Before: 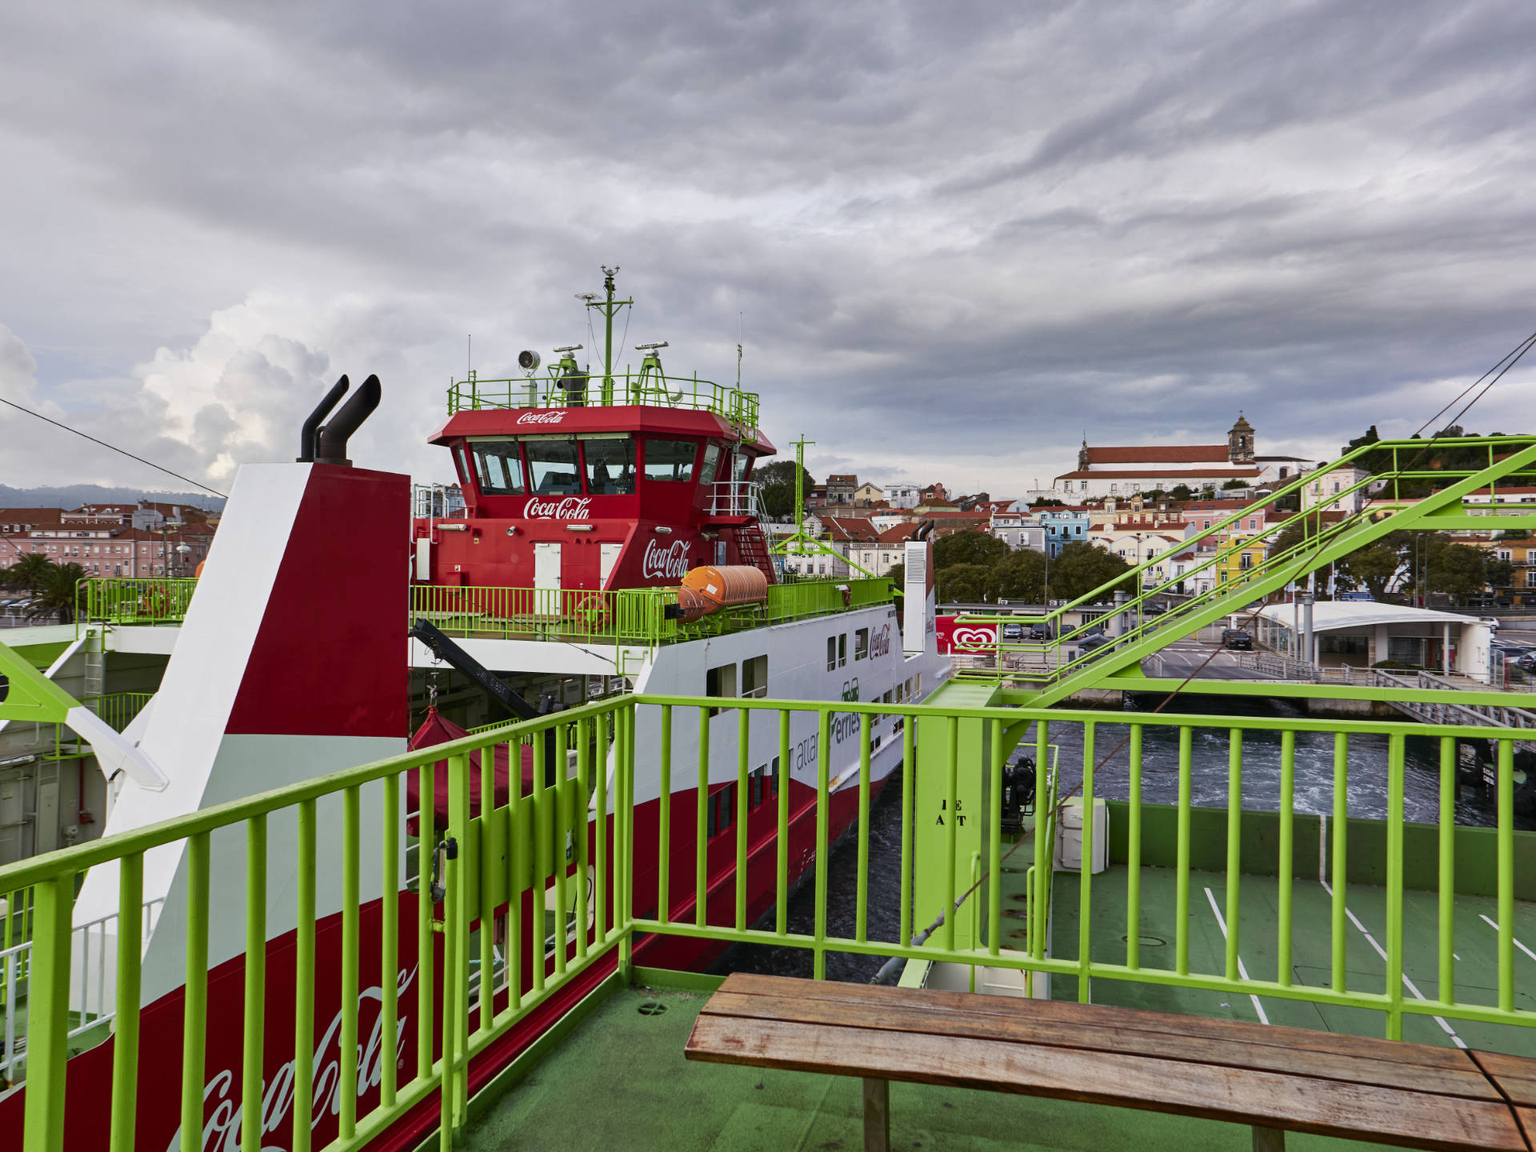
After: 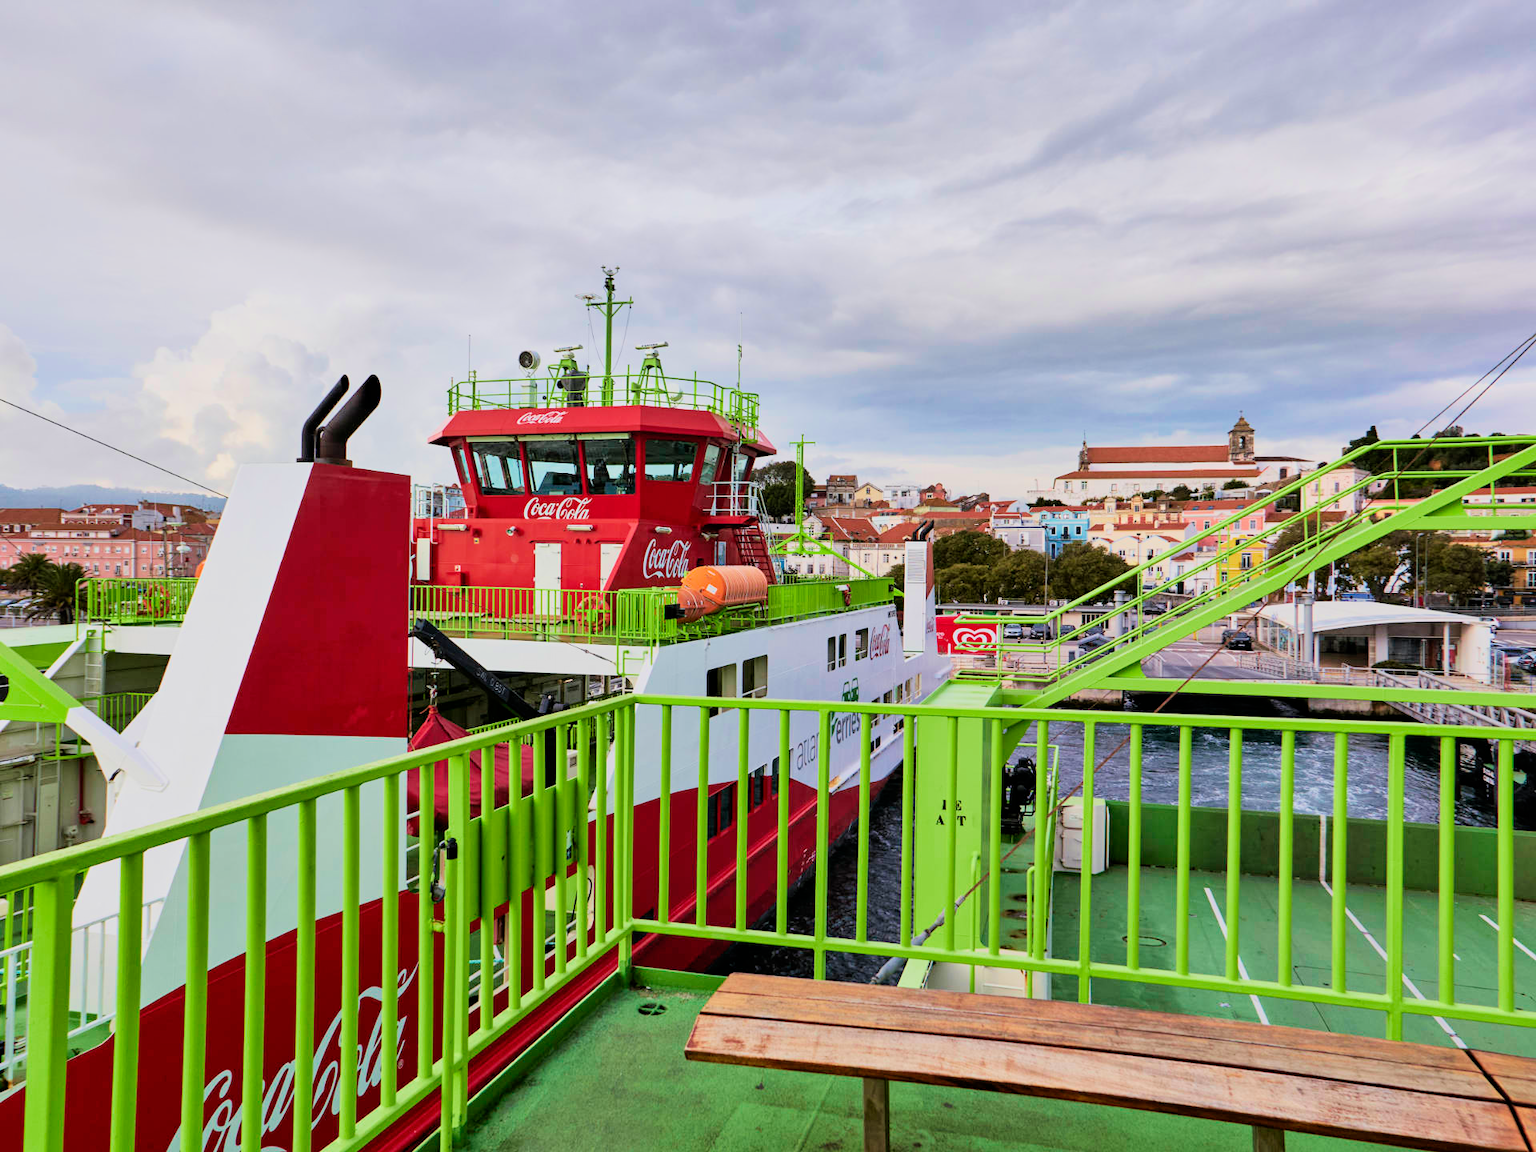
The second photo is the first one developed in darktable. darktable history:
filmic rgb: black relative exposure -7.15 EV, white relative exposure 5.36 EV, hardness 3.02, color science v6 (2022)
exposure: exposure 1 EV, compensate highlight preservation false
velvia: on, module defaults
